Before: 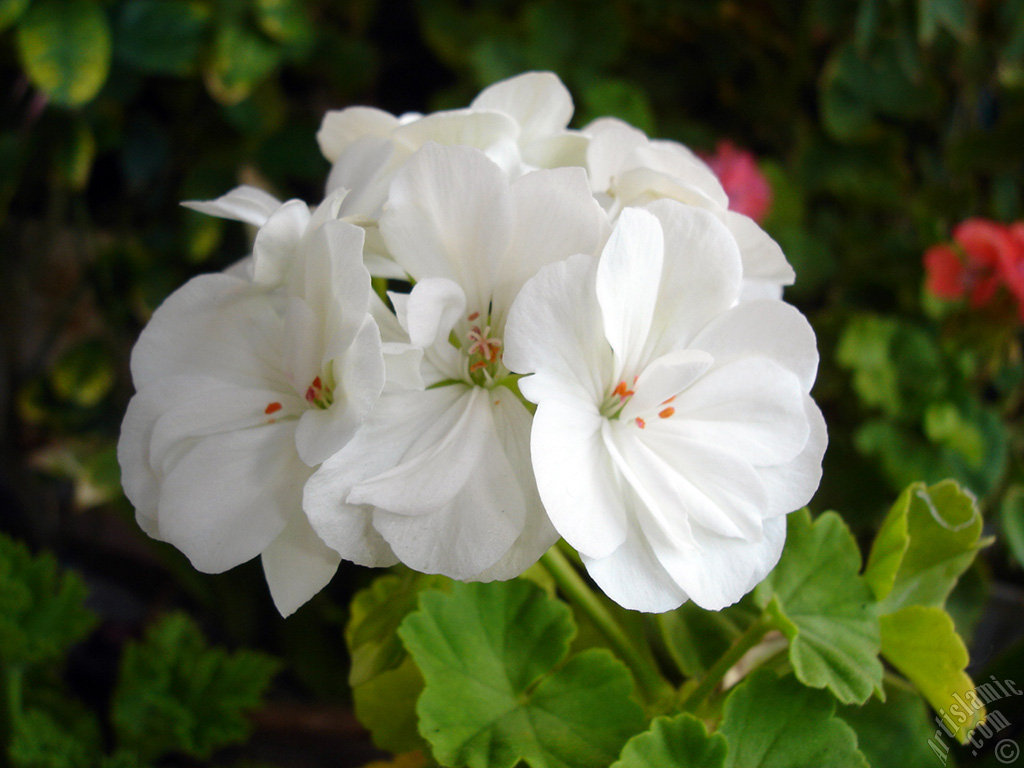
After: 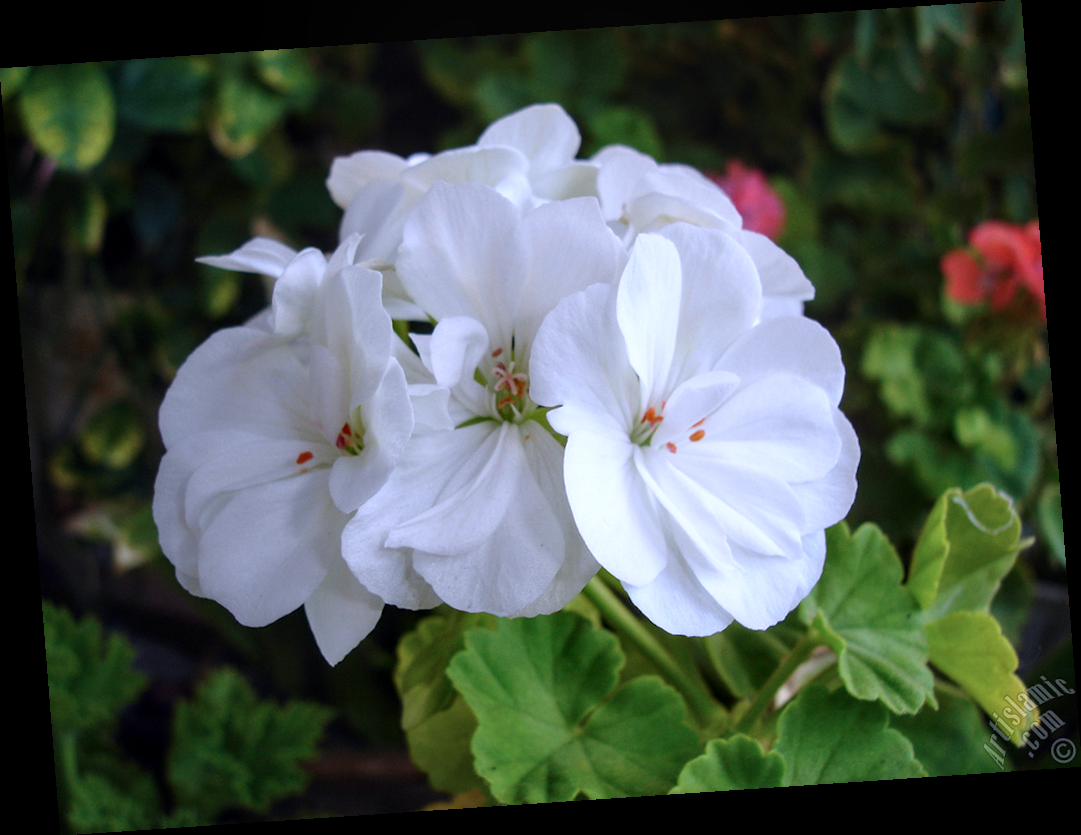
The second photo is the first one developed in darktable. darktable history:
base curve: exposure shift 0, preserve colors none
color calibration: illuminant as shot in camera, x 0.379, y 0.396, temperature 4138.76 K
local contrast: on, module defaults
rotate and perspective: rotation -4.2°, shear 0.006, automatic cropping off
